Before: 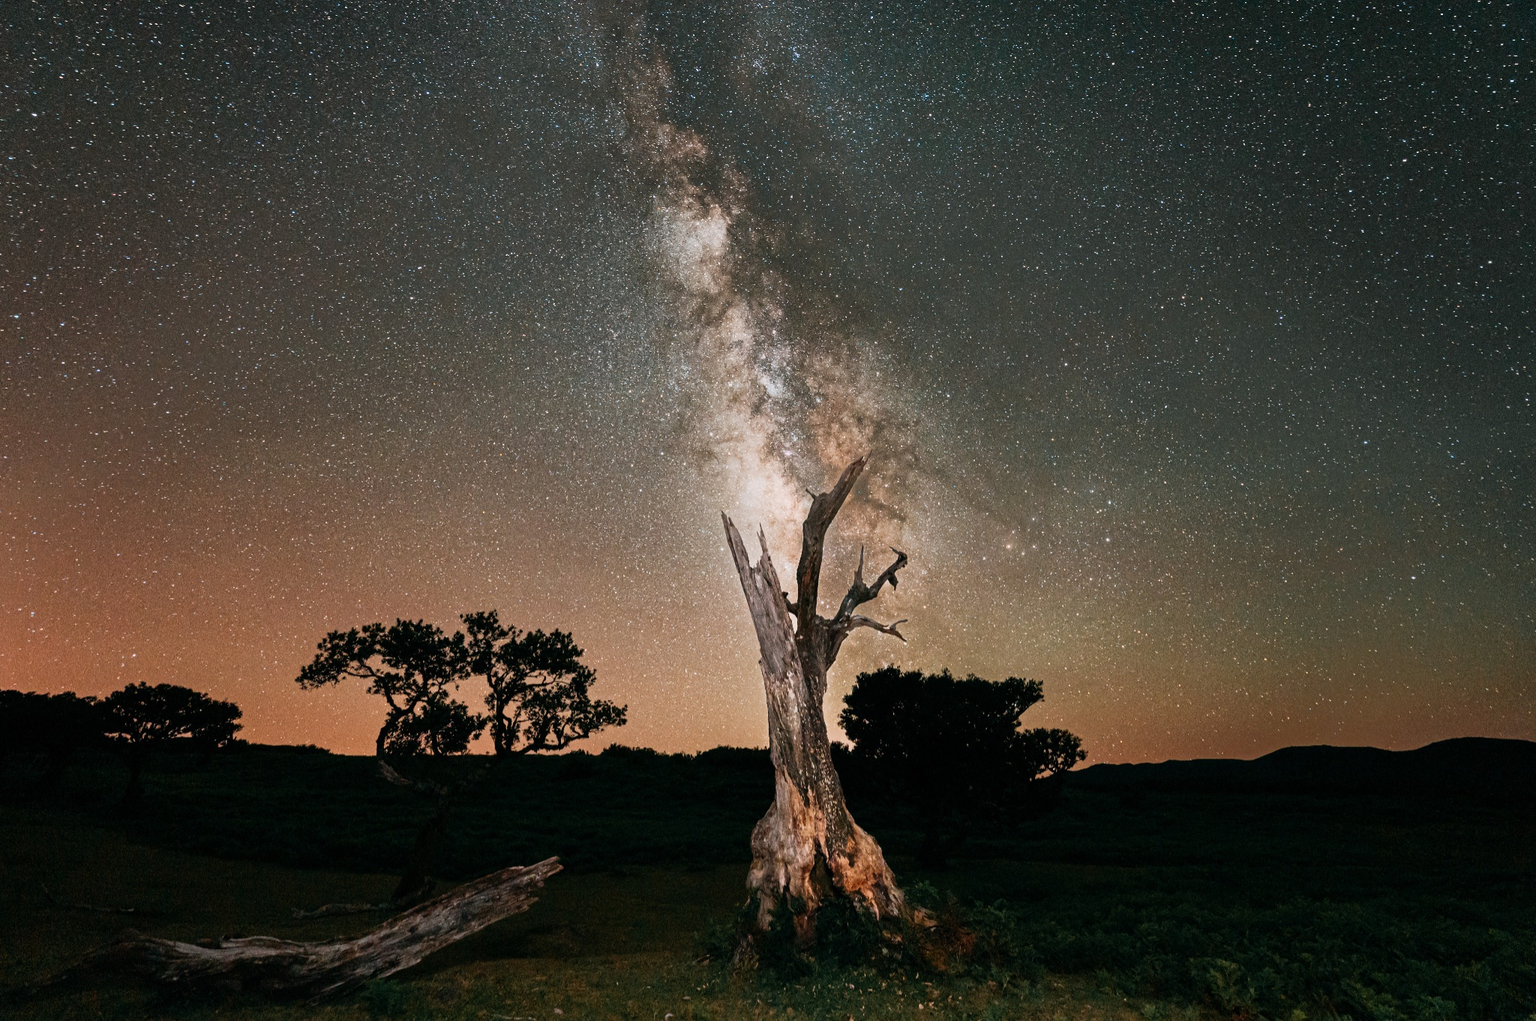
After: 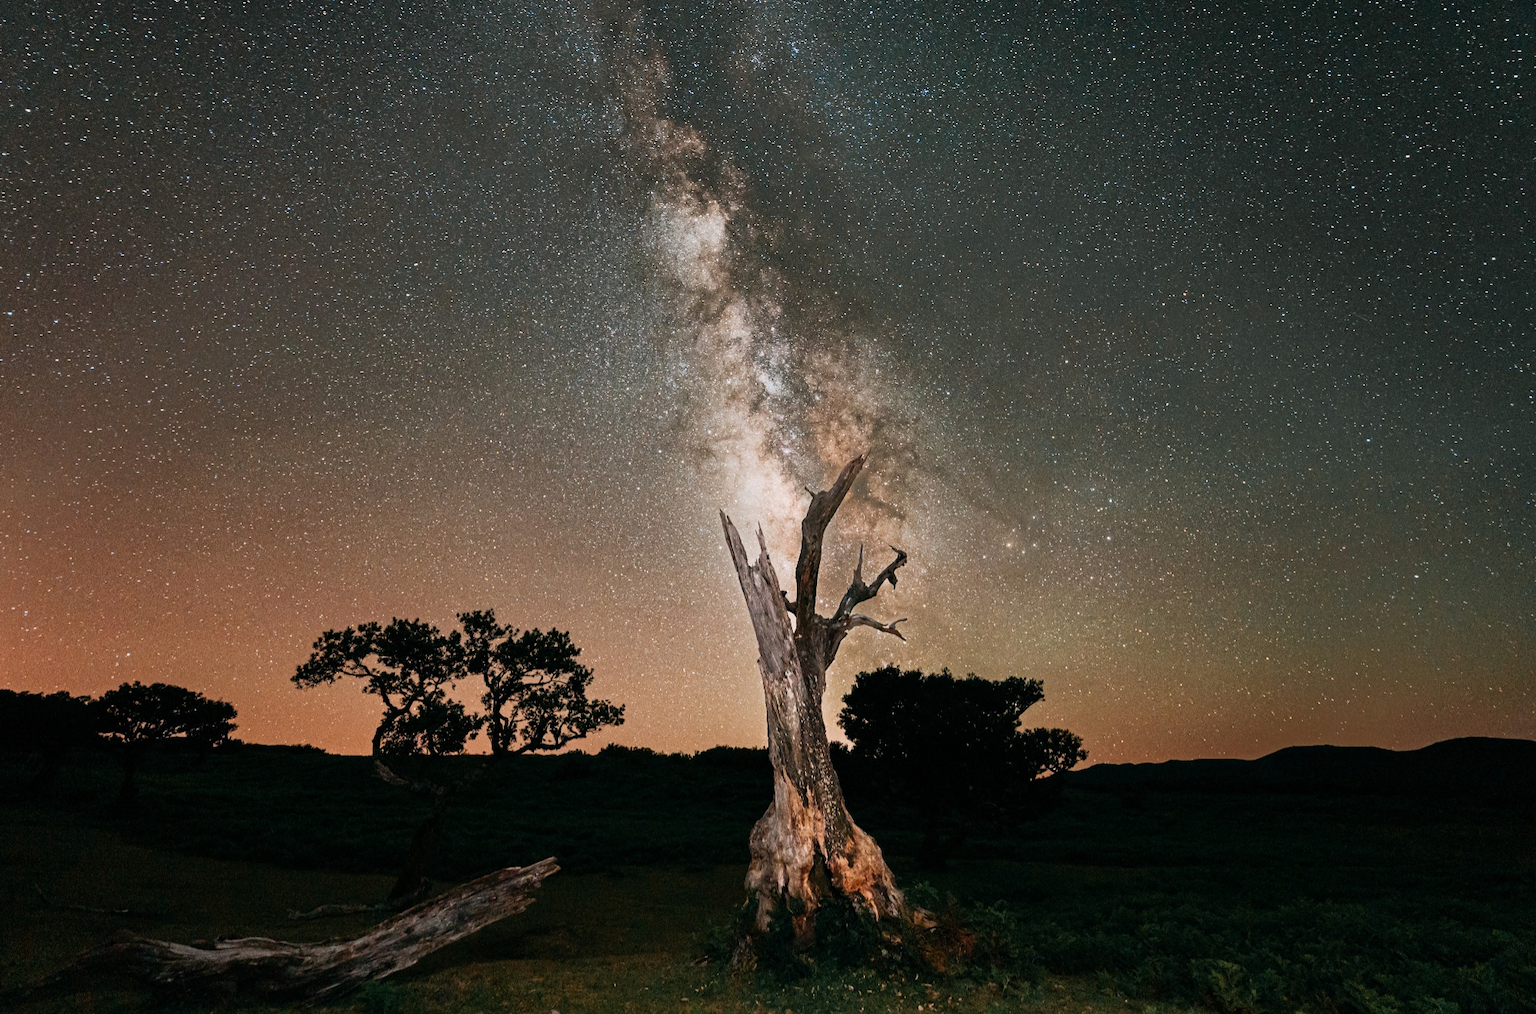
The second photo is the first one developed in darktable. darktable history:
crop: left 0.465%, top 0.558%, right 0.201%, bottom 0.719%
